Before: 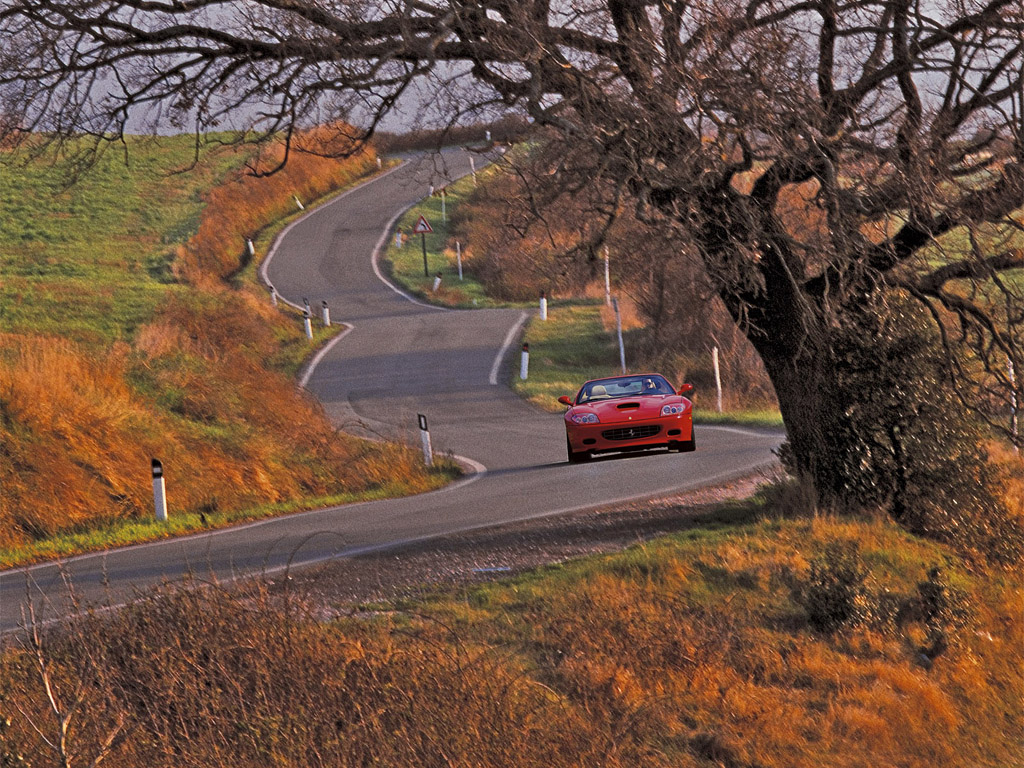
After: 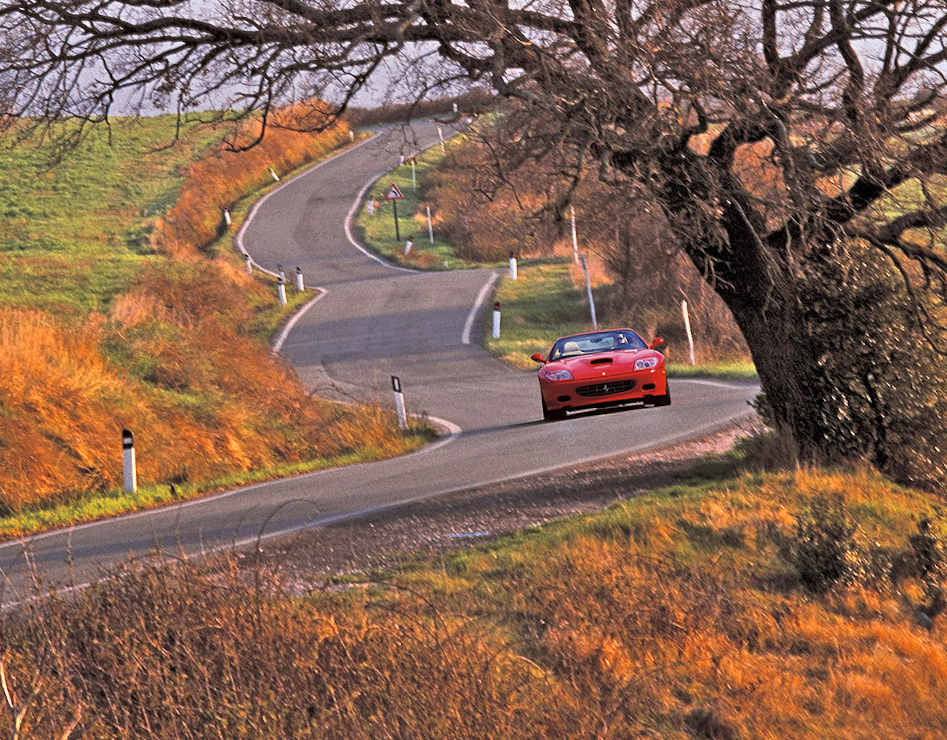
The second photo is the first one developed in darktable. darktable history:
base curve: curves: ch0 [(0, 0) (0.557, 0.834) (1, 1)]
rotate and perspective: rotation -1.68°, lens shift (vertical) -0.146, crop left 0.049, crop right 0.912, crop top 0.032, crop bottom 0.96
